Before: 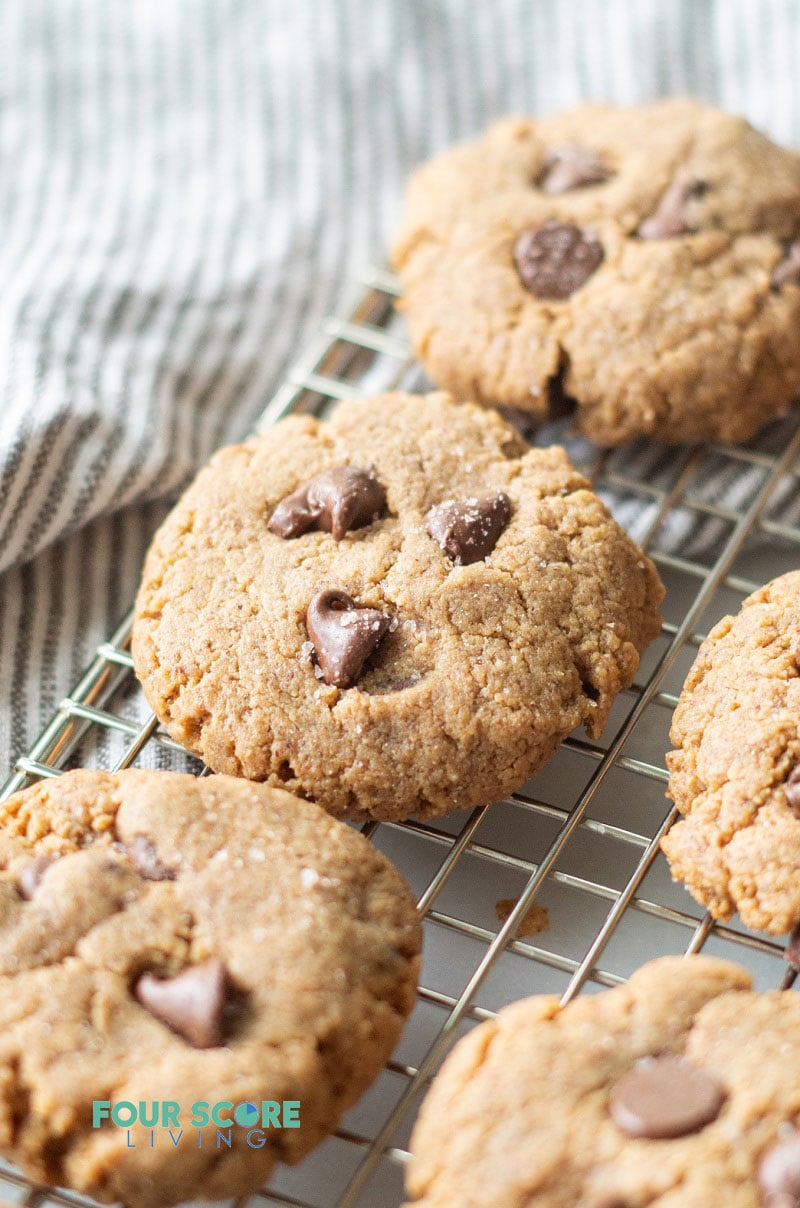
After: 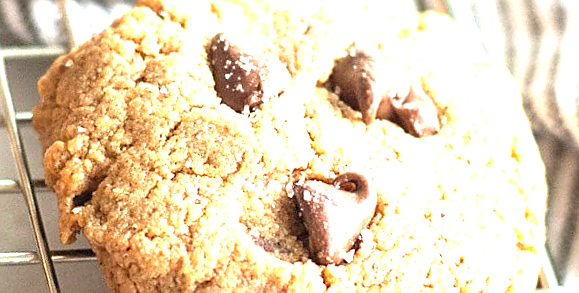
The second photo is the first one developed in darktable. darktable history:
levels: mode automatic, black 0.023%, white 99.97%, levels [0.062, 0.494, 0.925]
crop and rotate: angle 16.12°, top 30.835%, bottom 35.653%
exposure: exposure 1.5 EV, compensate highlight preservation false
sharpen: on, module defaults
